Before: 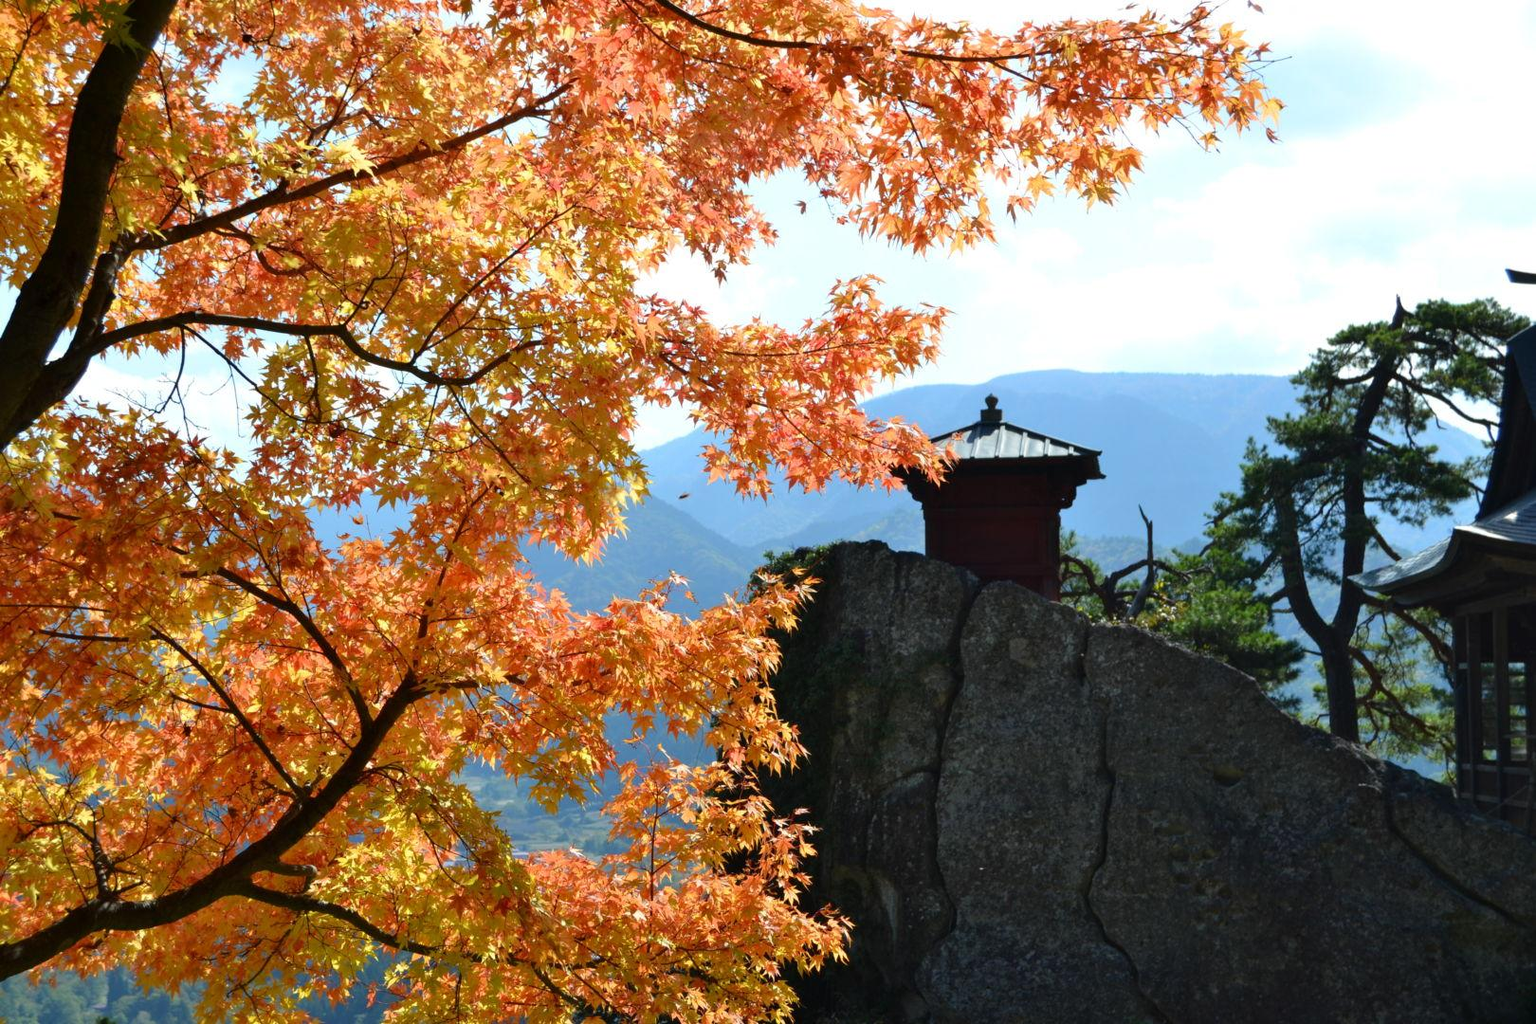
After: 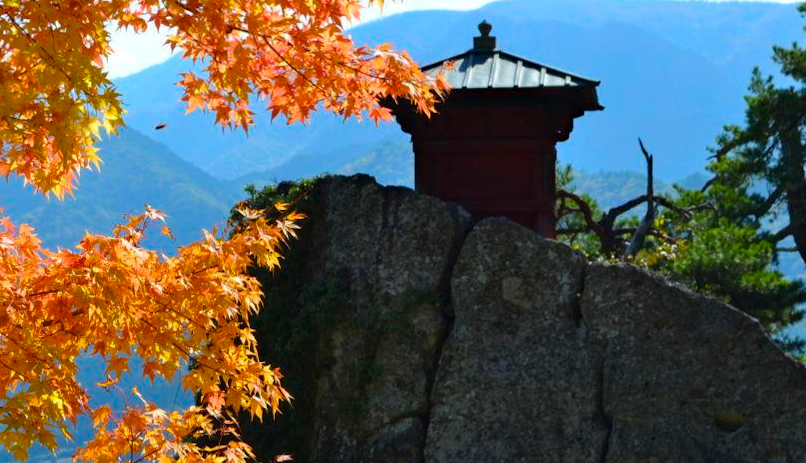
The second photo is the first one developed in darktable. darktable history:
haze removal: compatibility mode true, adaptive false
color balance rgb: perceptual saturation grading › global saturation 20%, global vibrance 20%
rotate and perspective: rotation 0.174°, lens shift (vertical) 0.013, lens shift (horizontal) 0.019, shear 0.001, automatic cropping original format, crop left 0.007, crop right 0.991, crop top 0.016, crop bottom 0.997
crop: left 35.03%, top 36.625%, right 14.663%, bottom 20.057%
